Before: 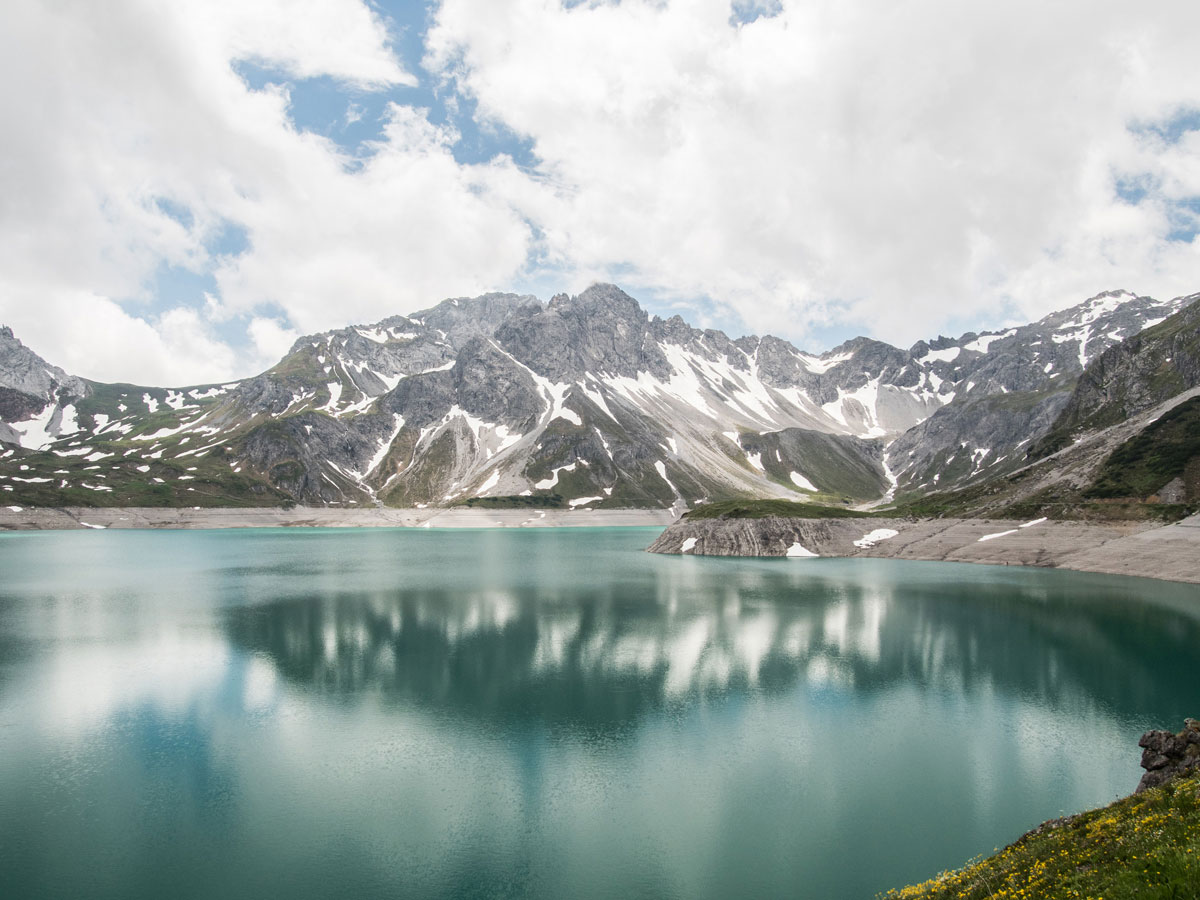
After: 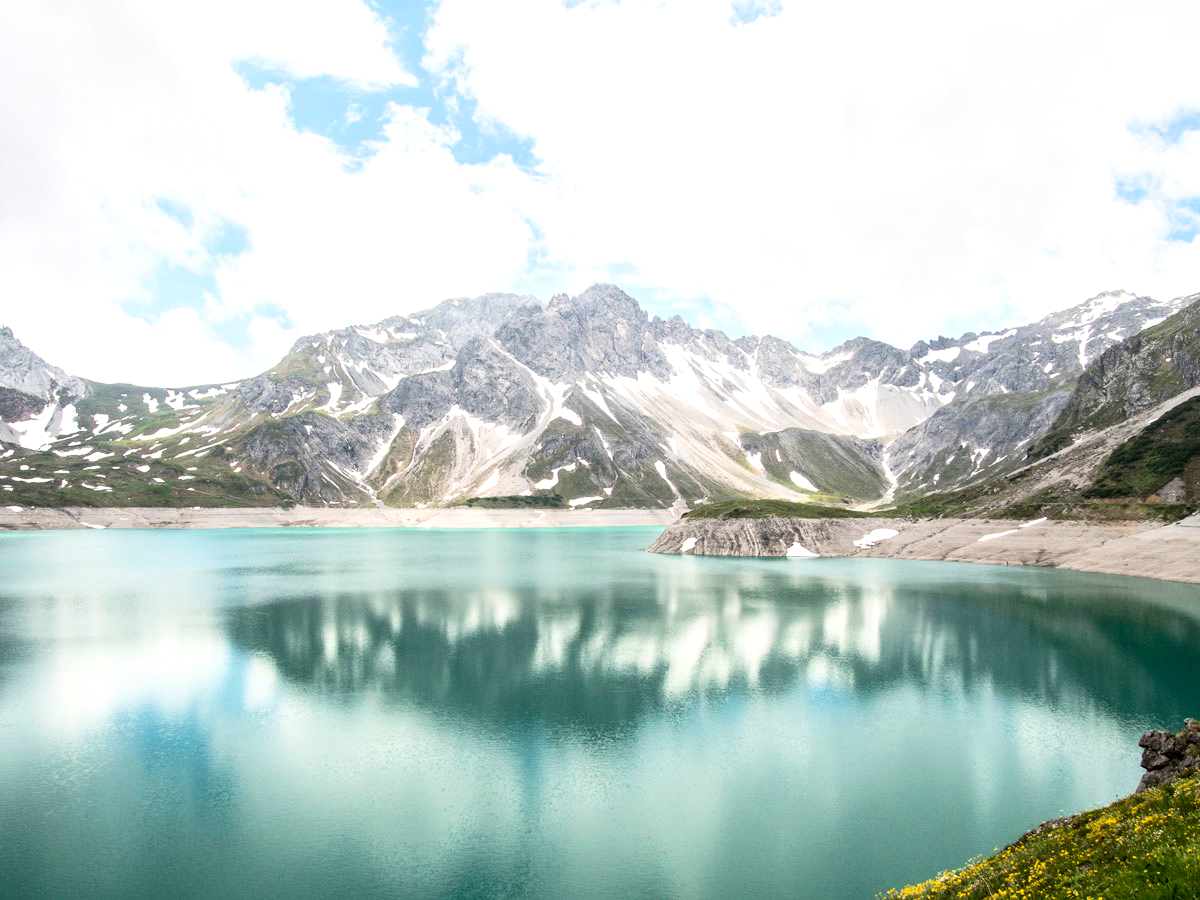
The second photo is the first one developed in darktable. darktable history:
tone equalizer: on, module defaults
exposure: black level correction 0.005, exposure 0.417 EV, compensate highlight preservation false
contrast brightness saturation: contrast 0.2, brightness 0.16, saturation 0.22
